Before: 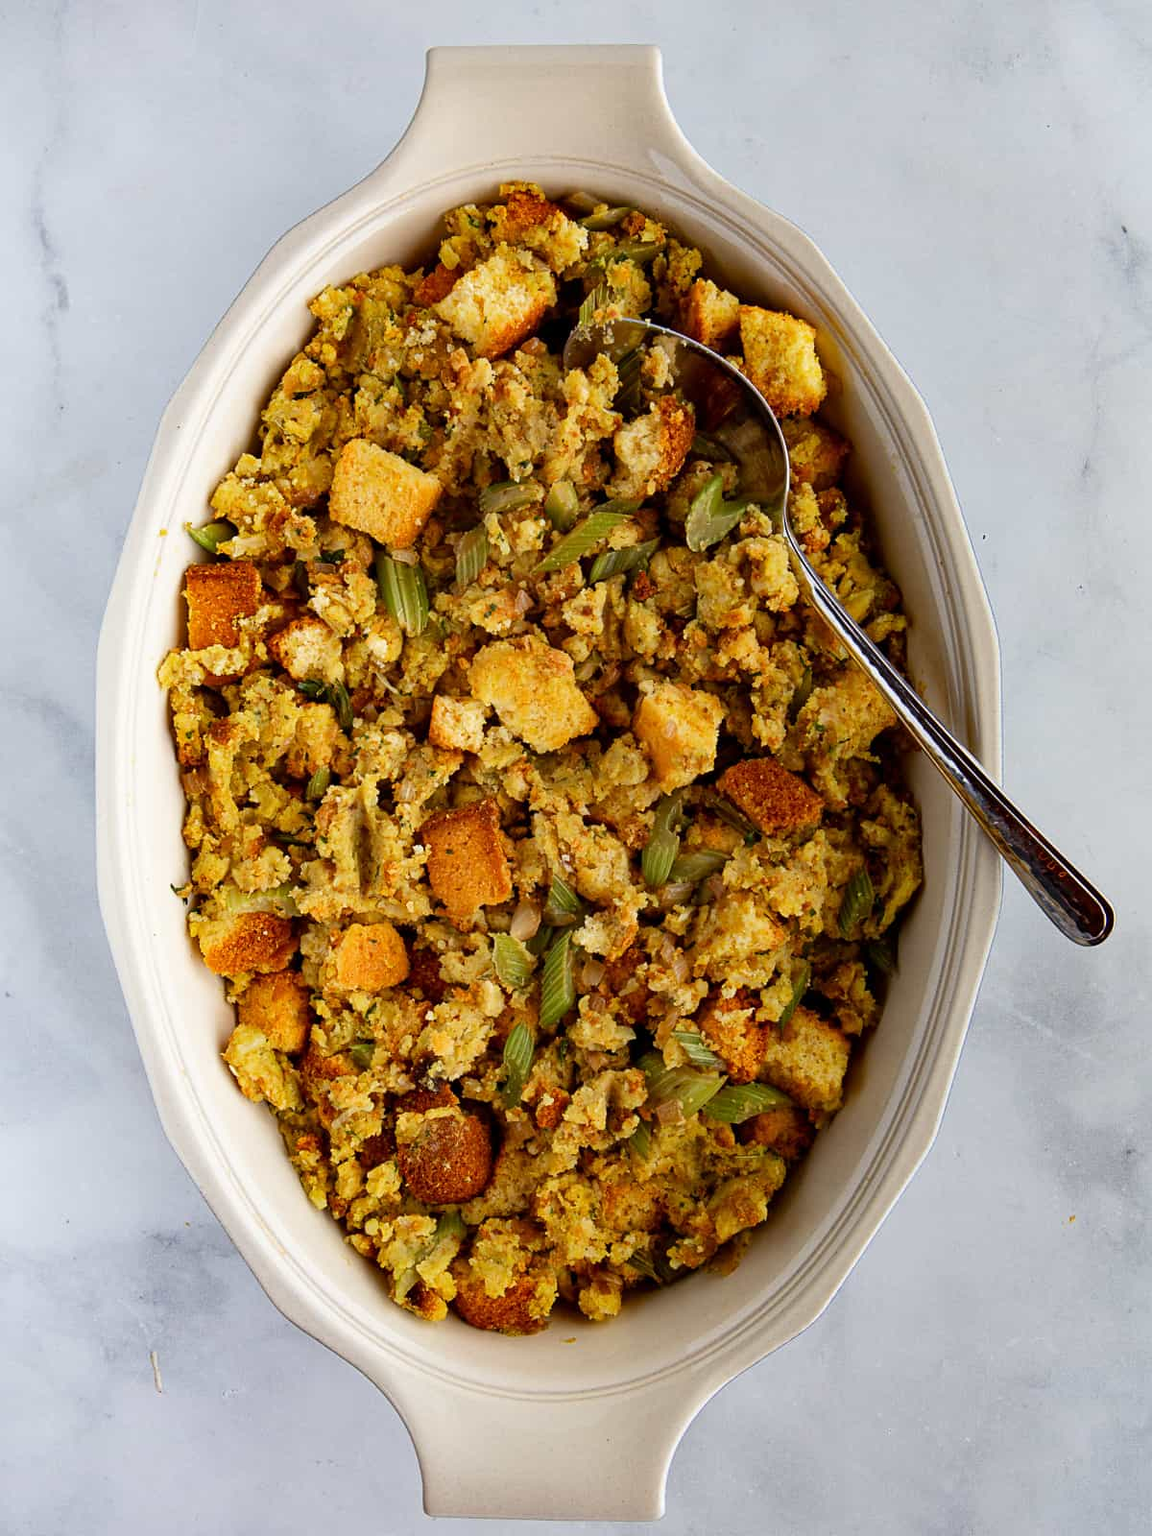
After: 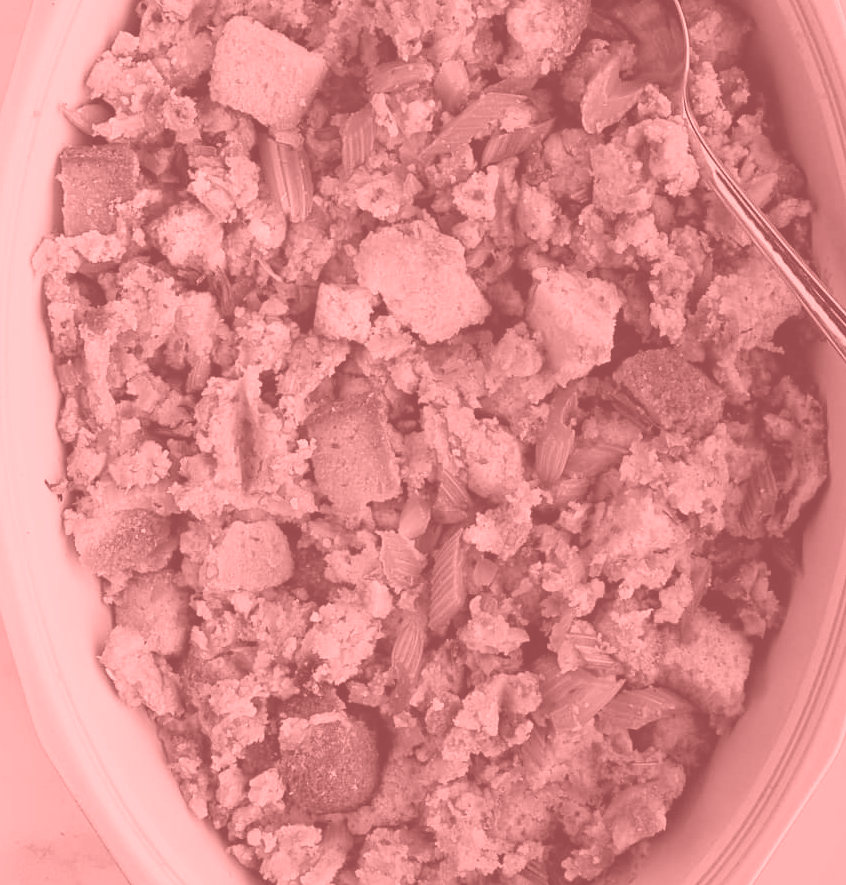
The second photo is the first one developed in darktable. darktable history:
crop: left 11.123%, top 27.61%, right 18.3%, bottom 17.034%
colorize: saturation 51%, source mix 50.67%, lightness 50.67%
tone equalizer: on, module defaults
